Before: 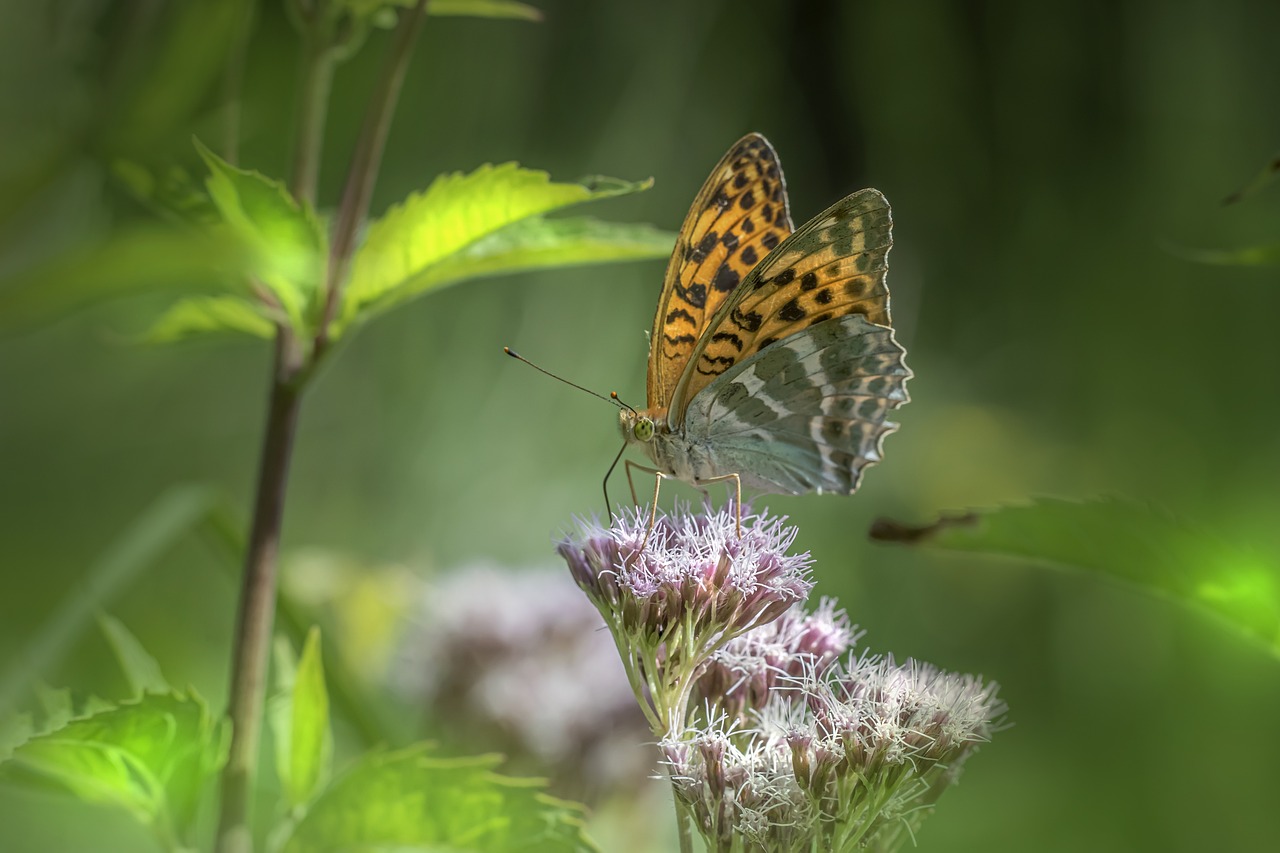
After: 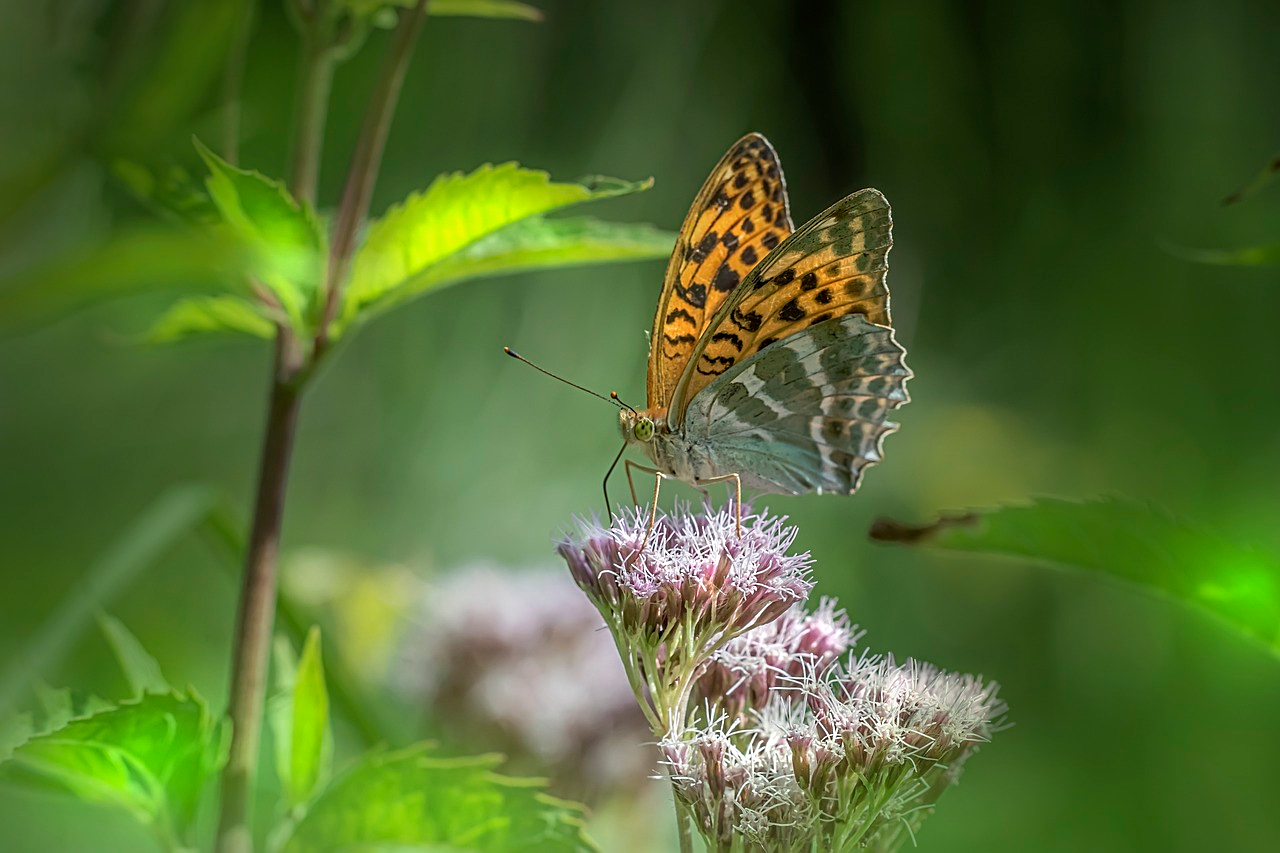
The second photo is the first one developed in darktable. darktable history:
sharpen: radius 2.154, amount 0.378, threshold 0.111
